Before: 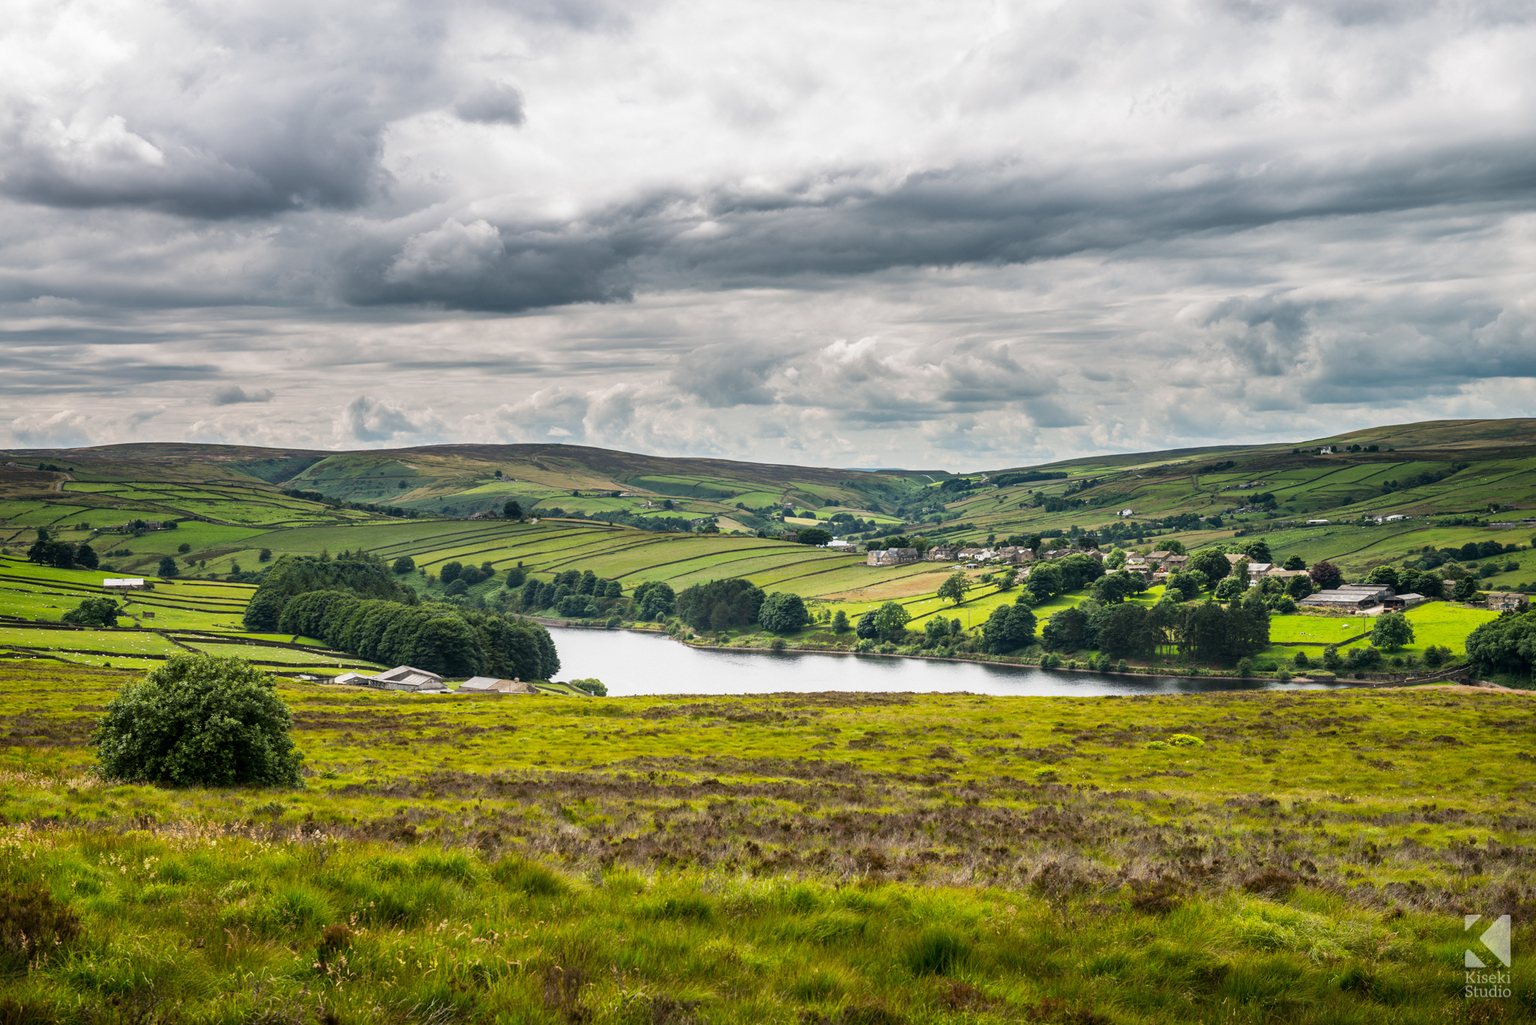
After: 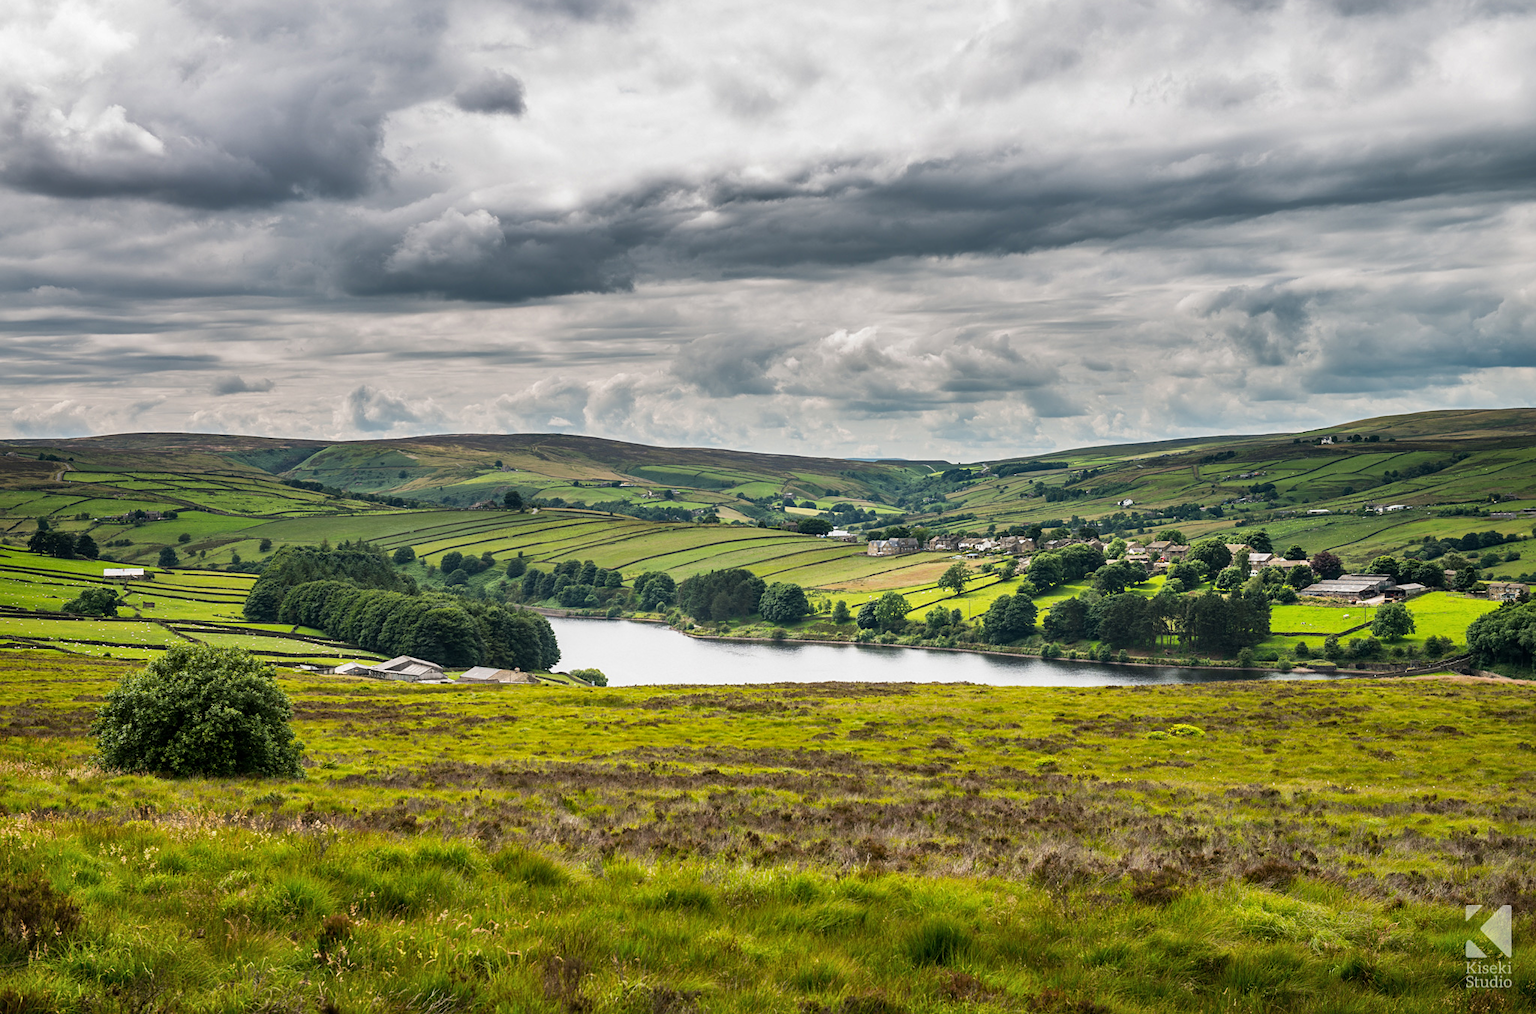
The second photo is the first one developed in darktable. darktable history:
shadows and highlights: low approximation 0.01, soften with gaussian
sharpen: amount 0.2
crop: top 1.049%, right 0.001%
